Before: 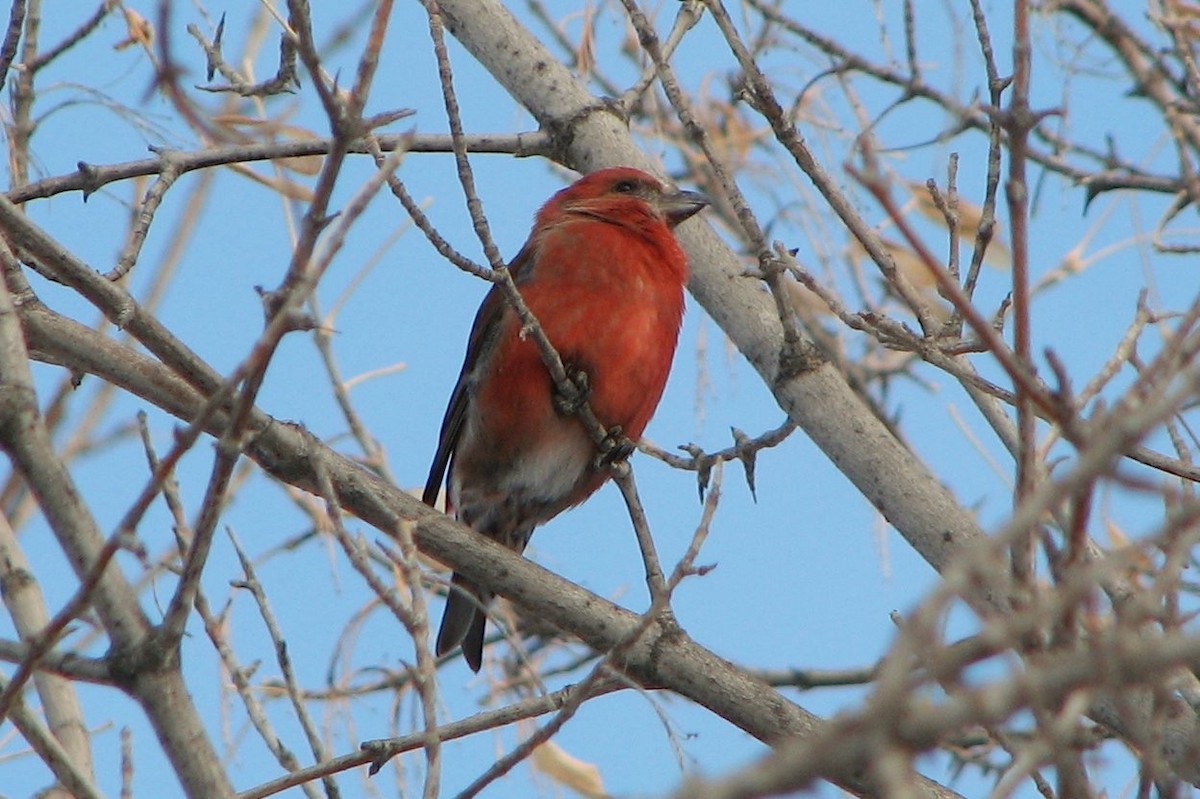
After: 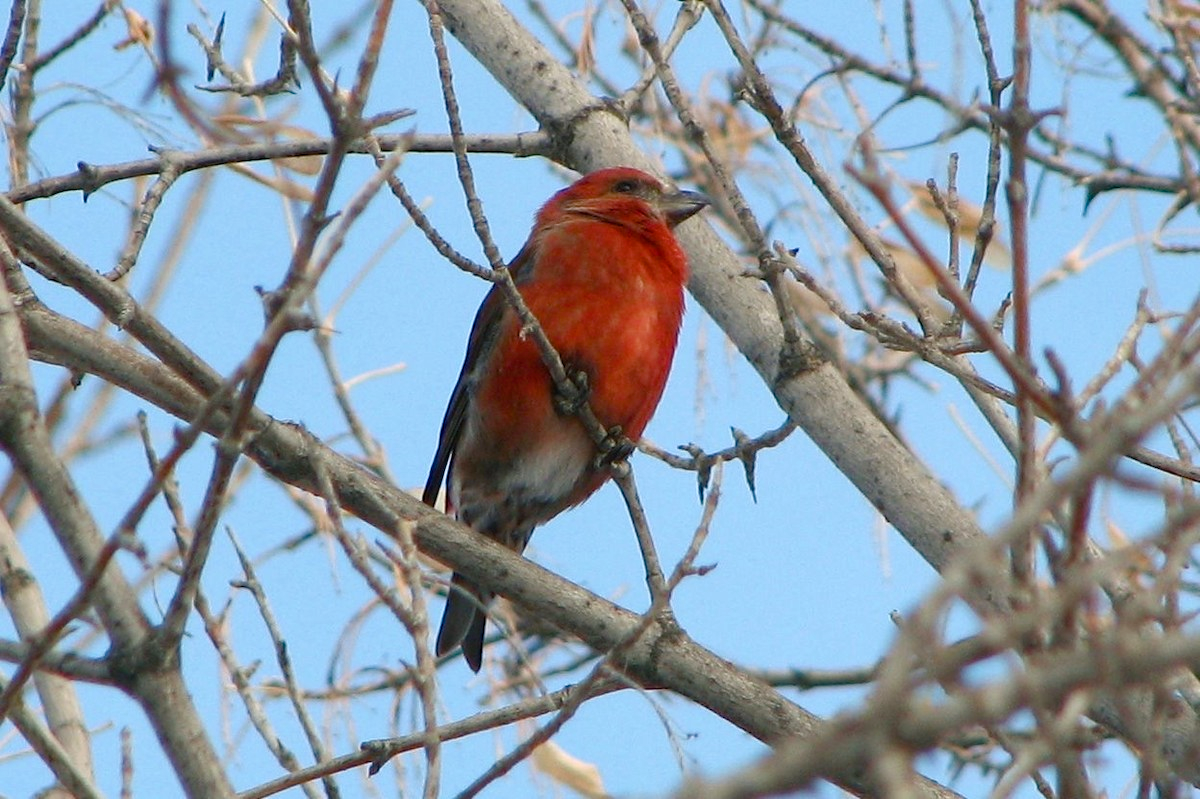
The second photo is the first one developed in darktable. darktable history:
color balance rgb: shadows lift › chroma 2.016%, shadows lift › hue 219.62°, perceptual saturation grading › global saturation 20%, perceptual saturation grading › highlights -49.567%, perceptual saturation grading › shadows 24.966%, perceptual brilliance grading › global brilliance 2.217%, perceptual brilliance grading › highlights 8.18%, perceptual brilliance grading › shadows -3.87%, global vibrance 20%
